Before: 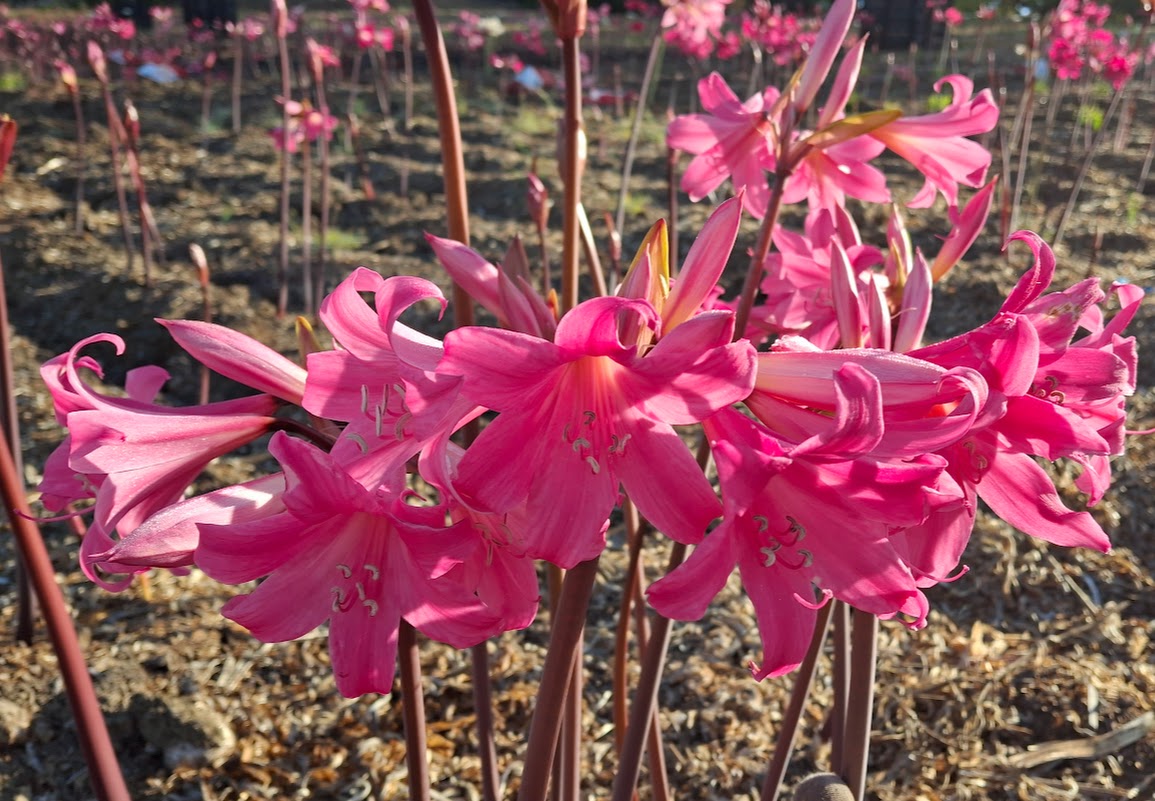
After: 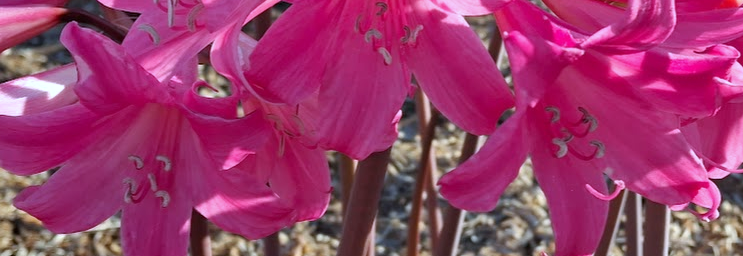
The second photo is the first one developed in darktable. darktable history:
exposure: exposure 0.127 EV, compensate highlight preservation false
white balance: red 0.926, green 1.003, blue 1.133
crop: left 18.091%, top 51.13%, right 17.525%, bottom 16.85%
